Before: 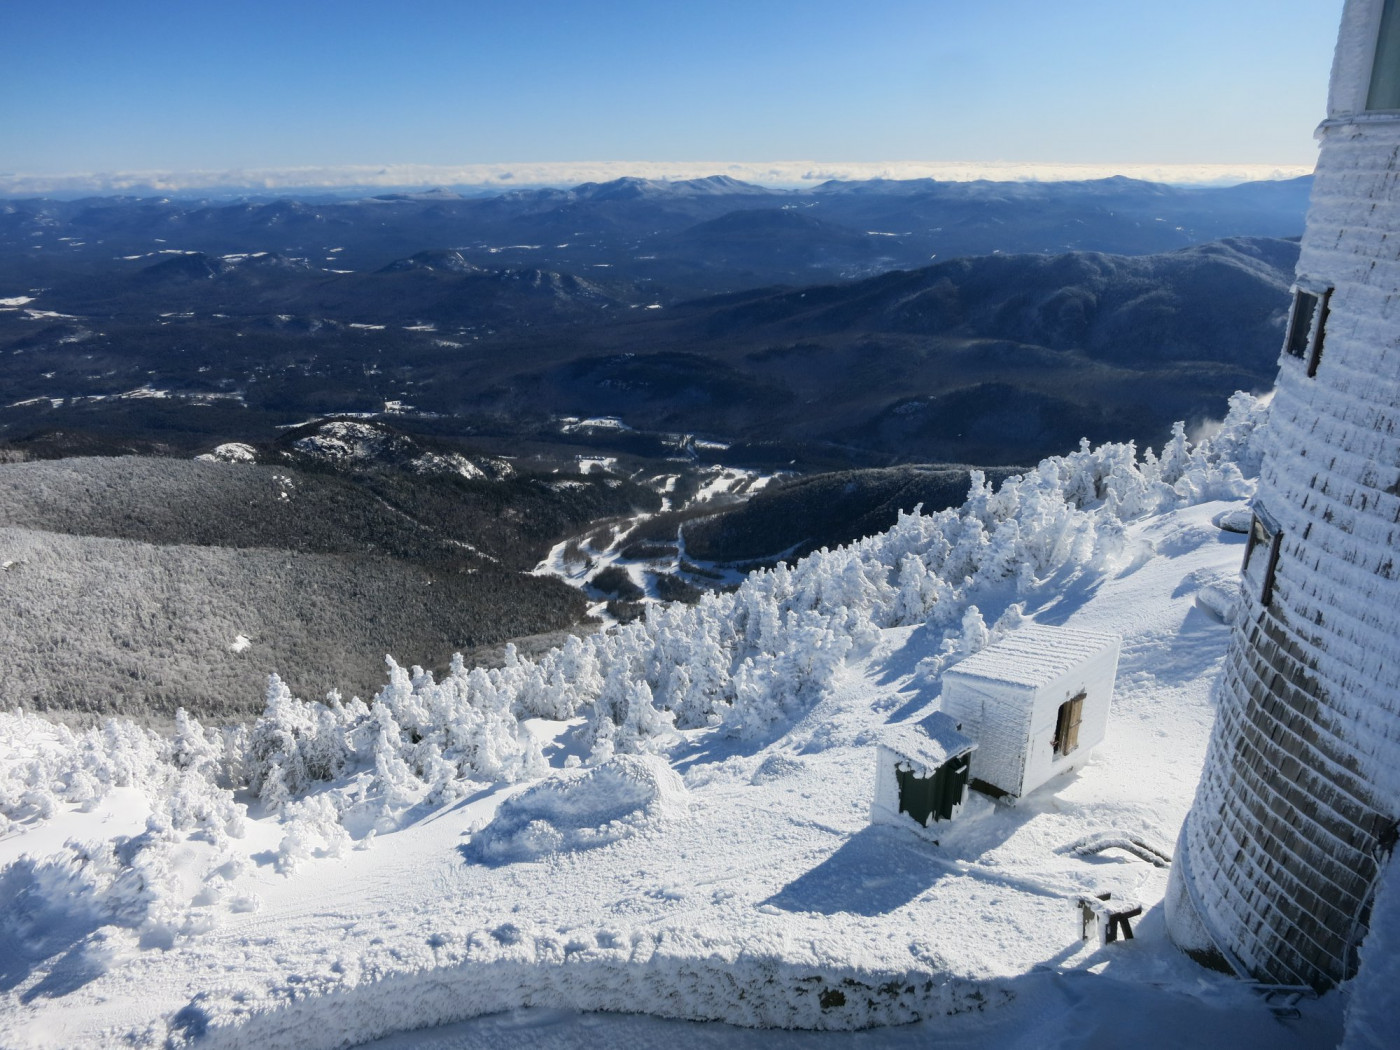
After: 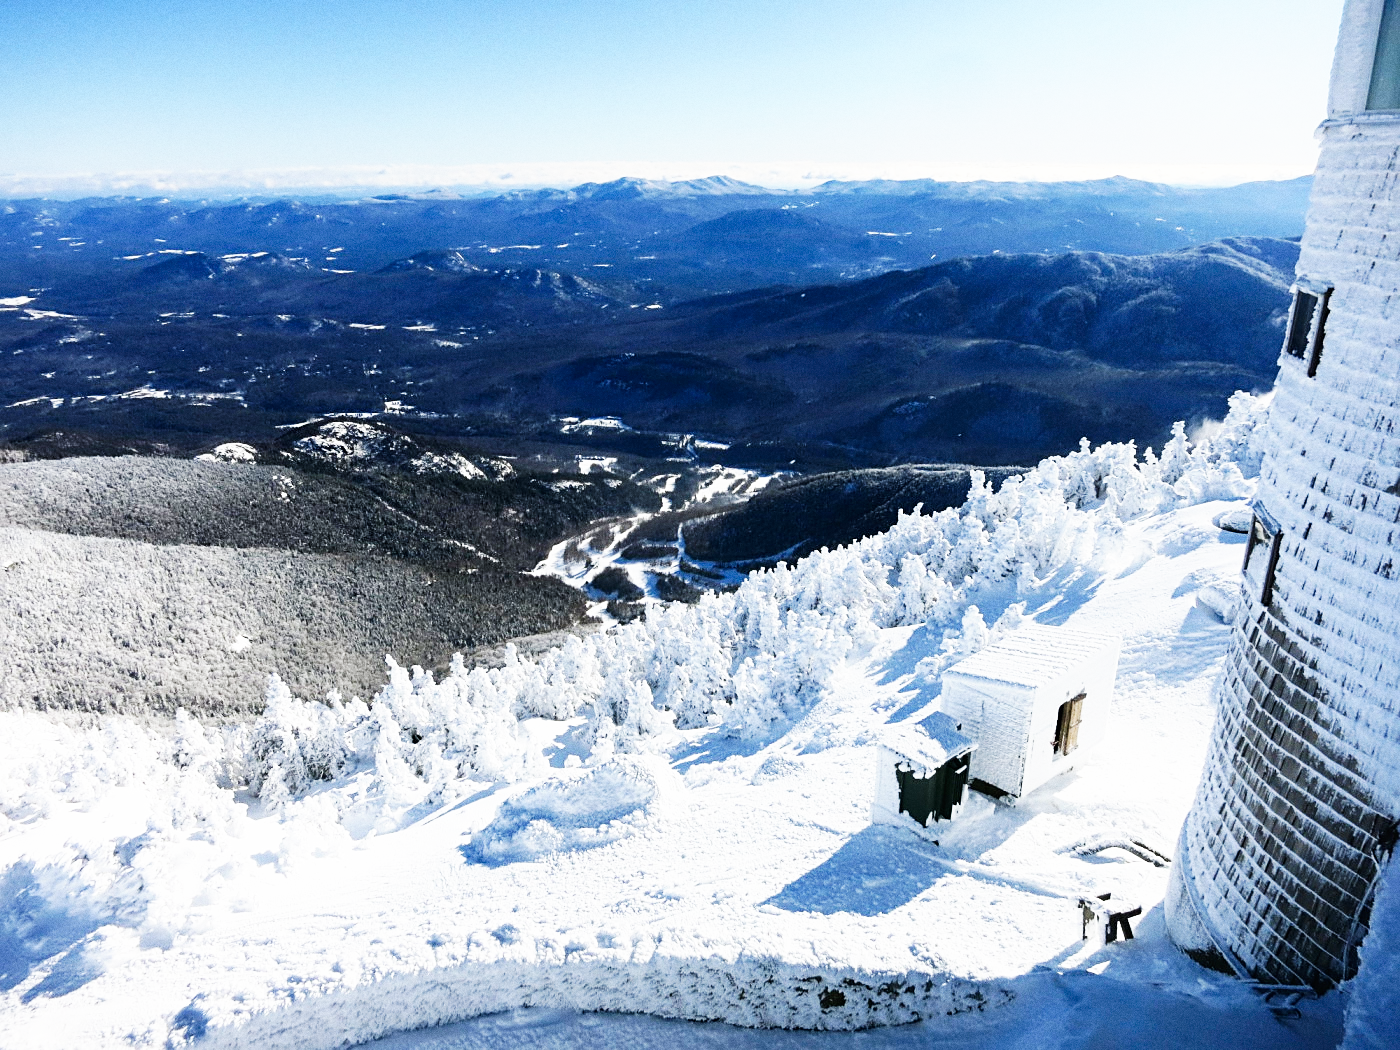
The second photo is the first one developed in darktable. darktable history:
grain: coarseness 0.09 ISO
base curve: curves: ch0 [(0, 0) (0.007, 0.004) (0.027, 0.03) (0.046, 0.07) (0.207, 0.54) (0.442, 0.872) (0.673, 0.972) (1, 1)], preserve colors none
sharpen: on, module defaults
contrast brightness saturation: saturation -0.05
